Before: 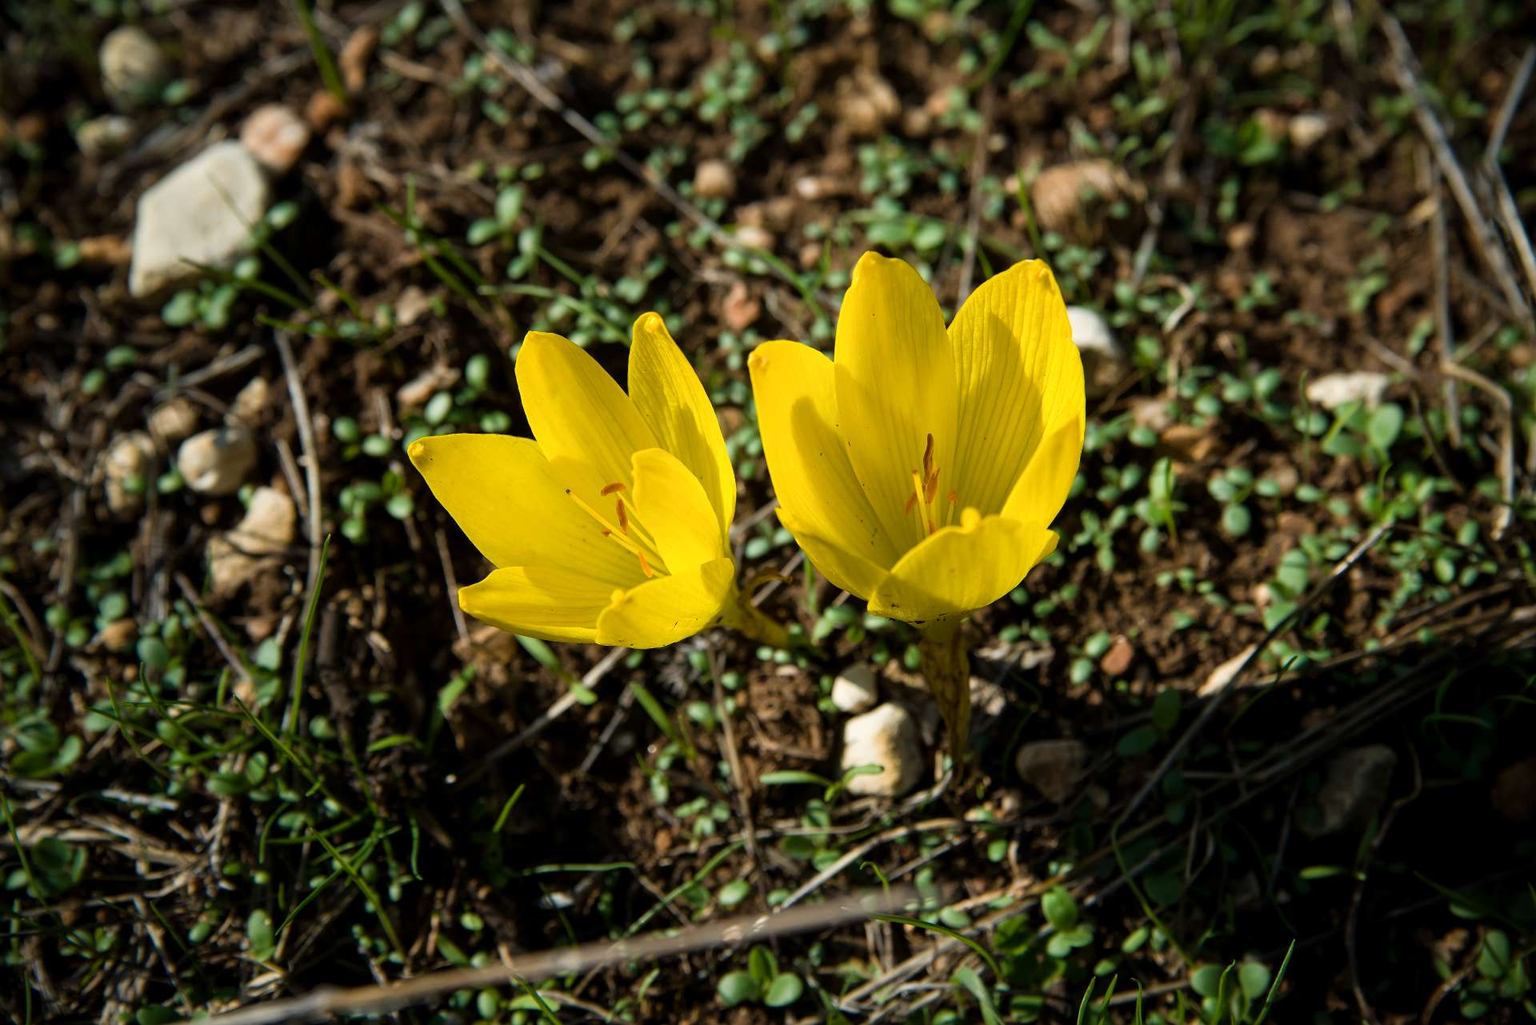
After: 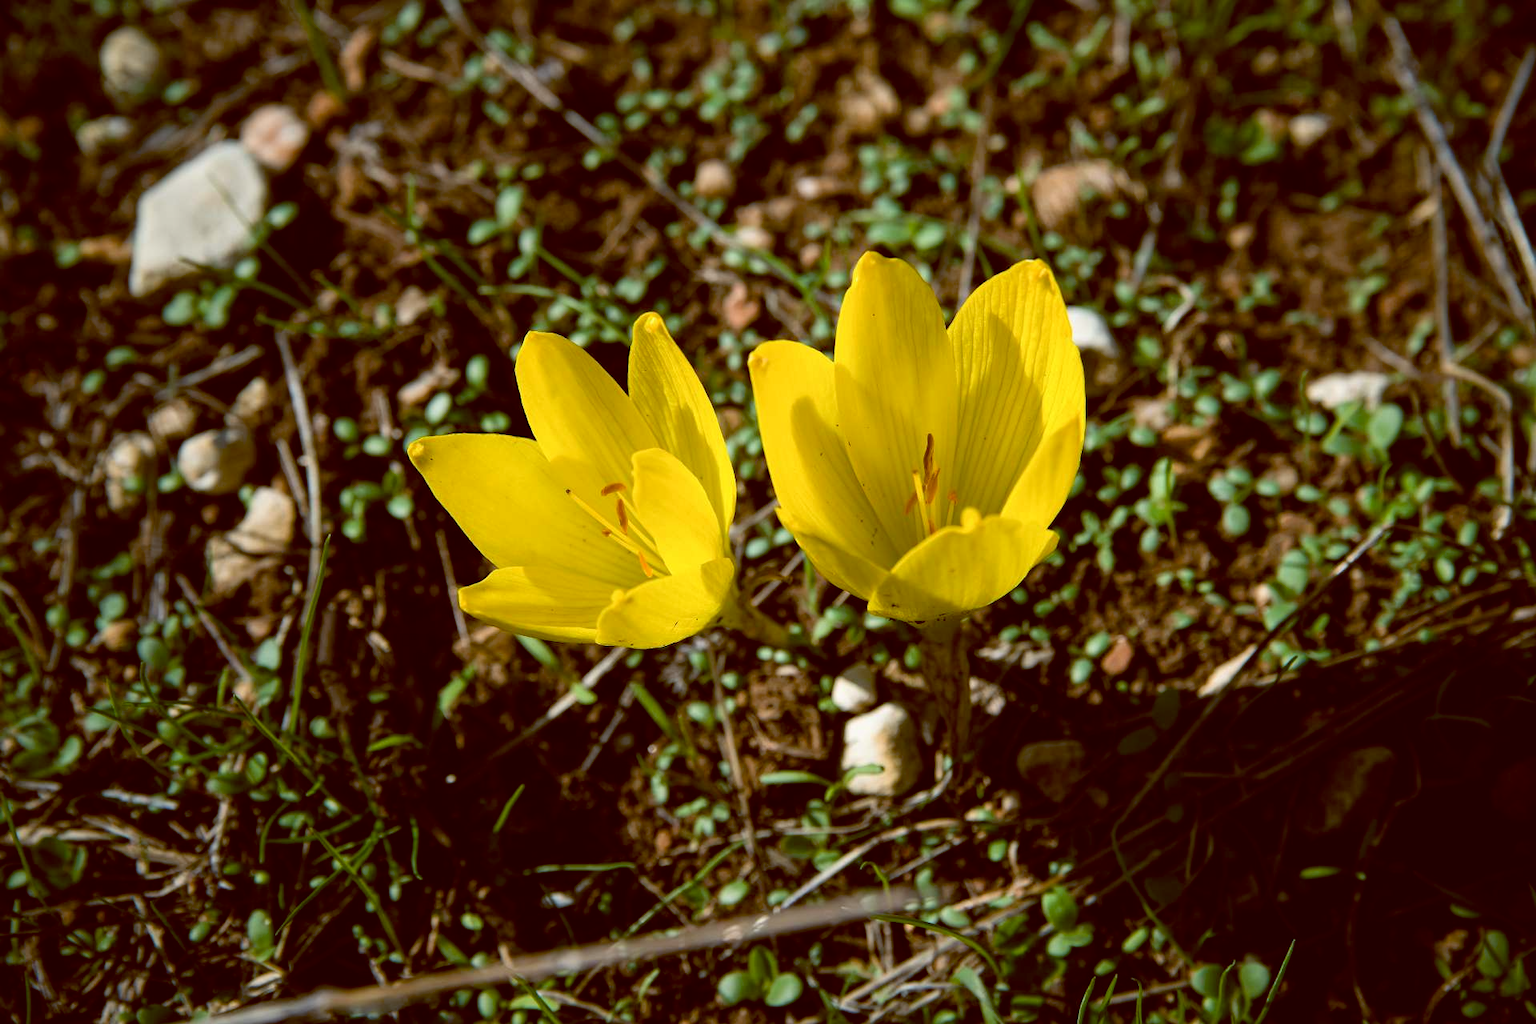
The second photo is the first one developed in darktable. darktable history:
color balance: lift [1, 1.015, 1.004, 0.985], gamma [1, 0.958, 0.971, 1.042], gain [1, 0.956, 0.977, 1.044]
tone equalizer: on, module defaults
